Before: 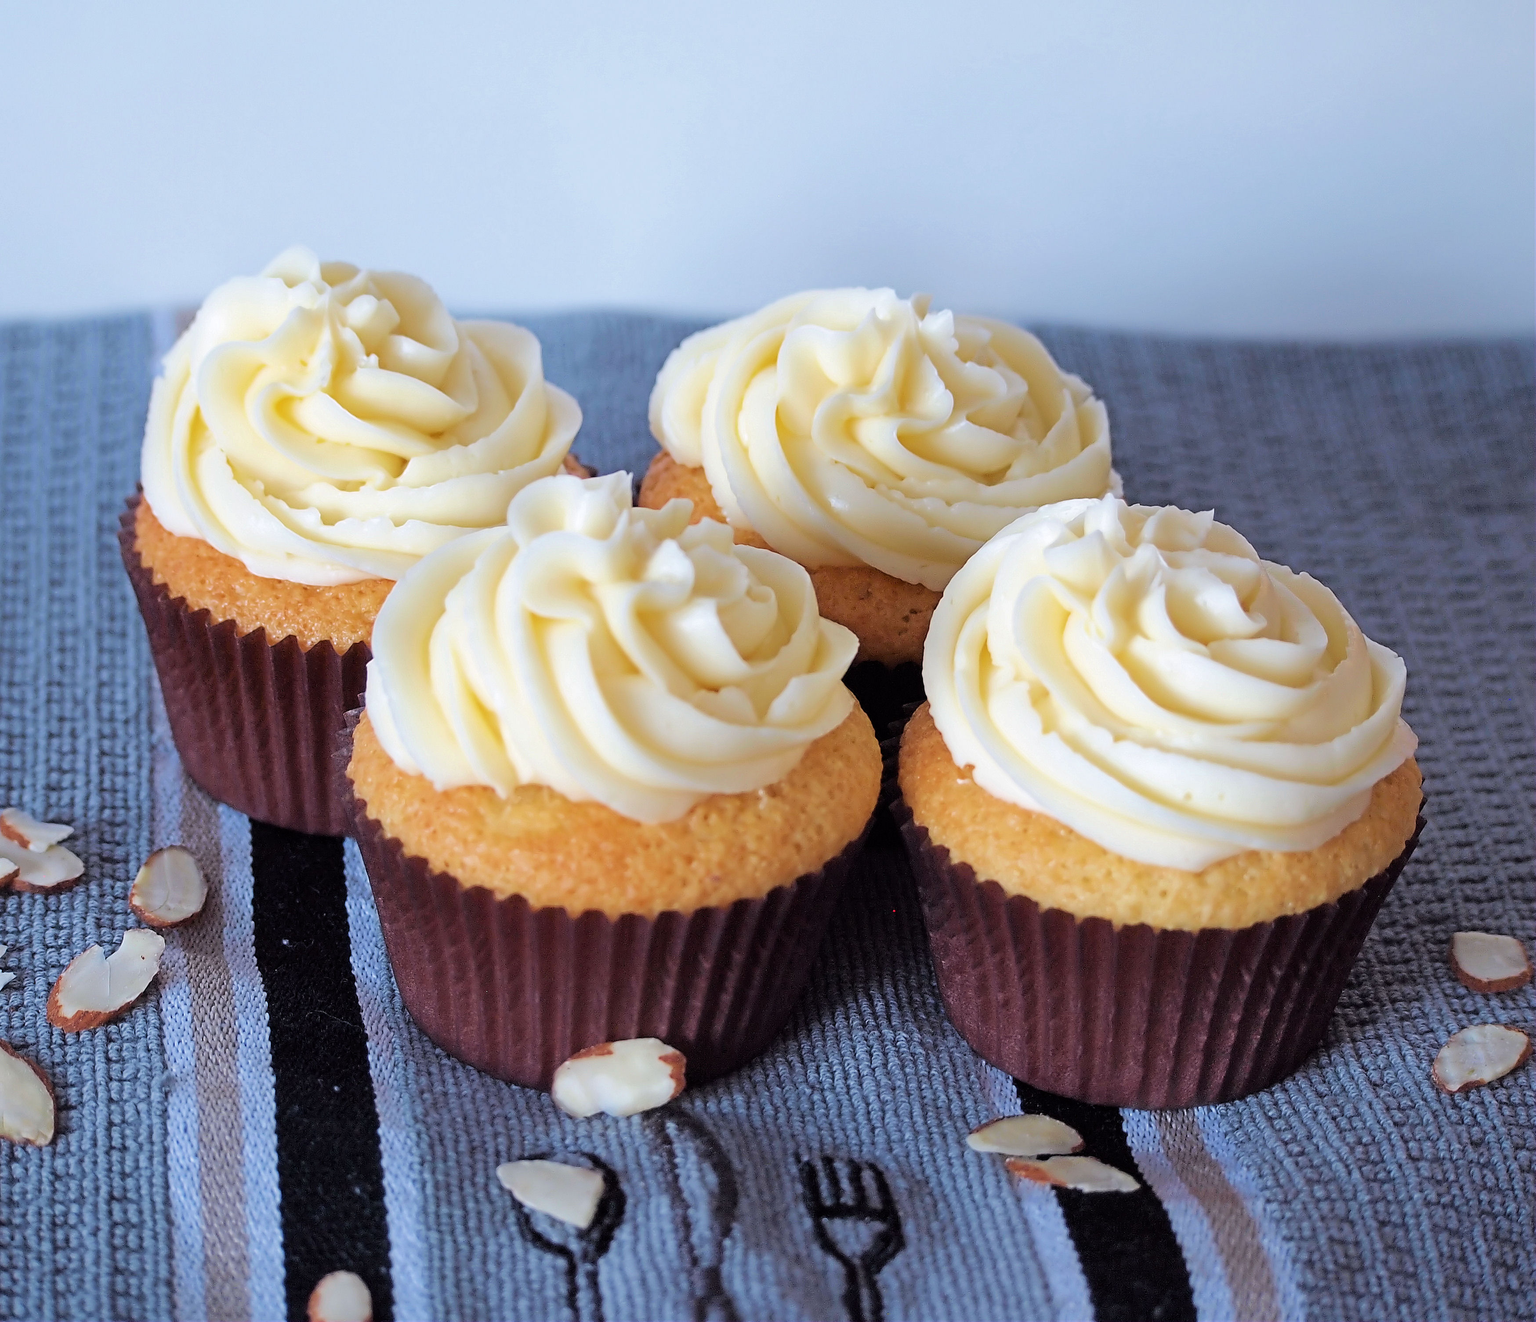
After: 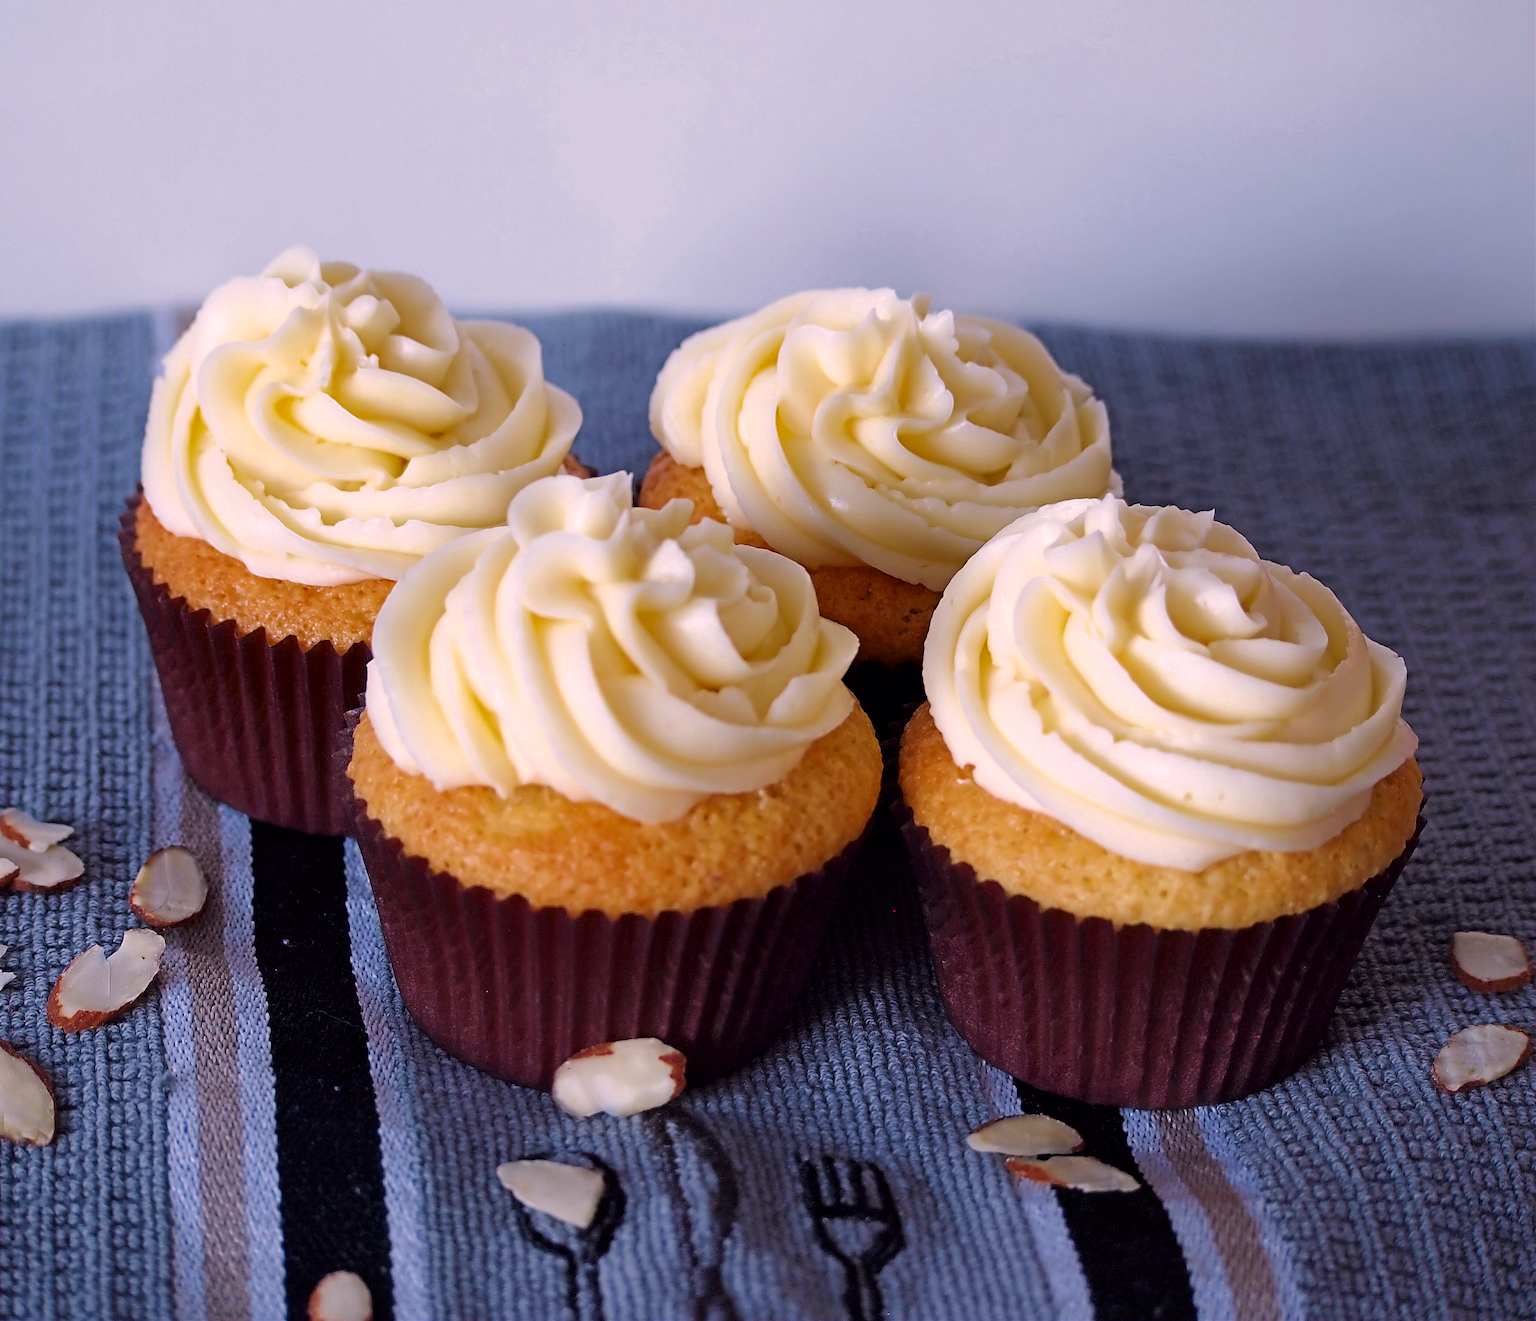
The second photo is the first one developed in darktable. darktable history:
contrast brightness saturation: brightness -0.2, saturation 0.08
color correction: highlights a* 12.23, highlights b* 5.41
